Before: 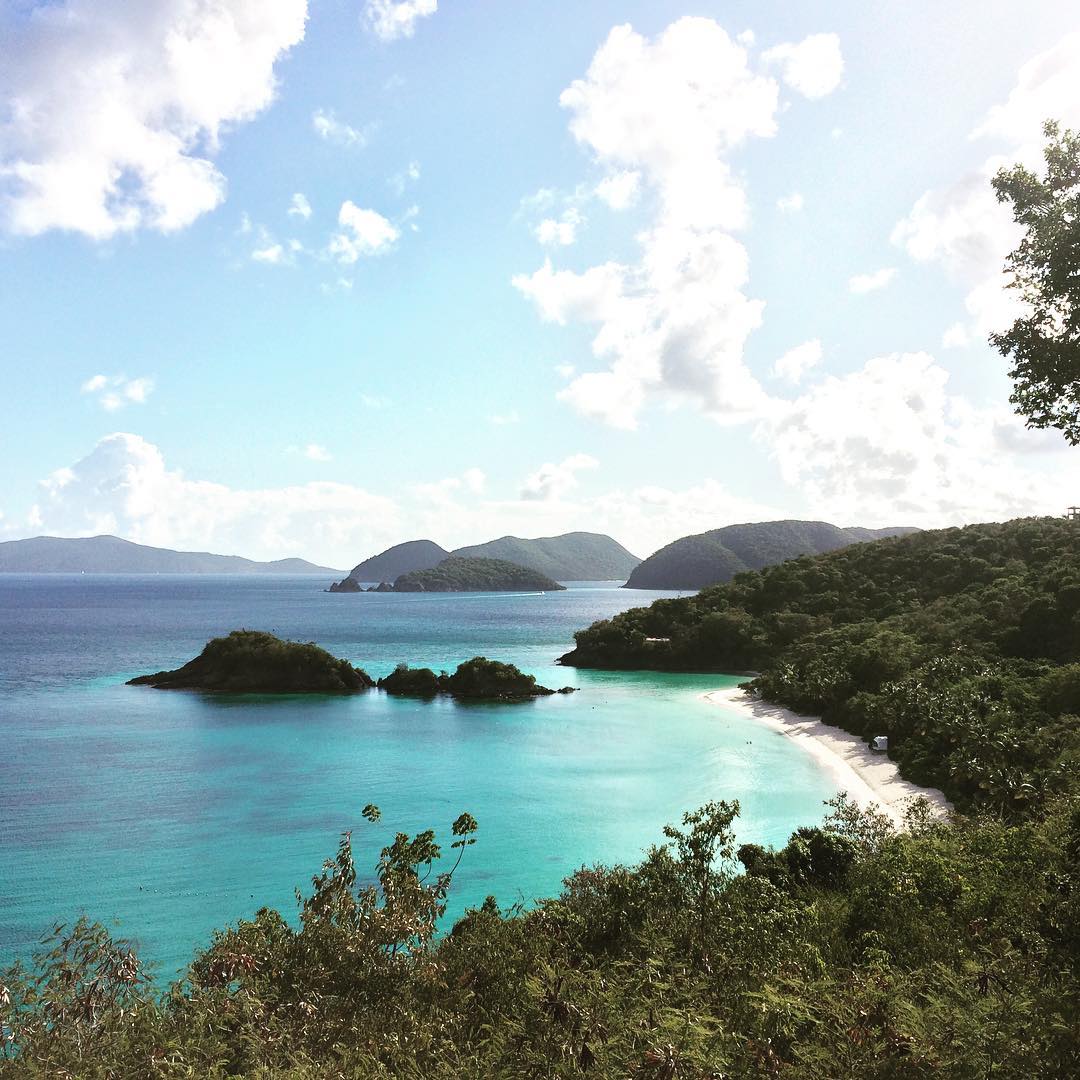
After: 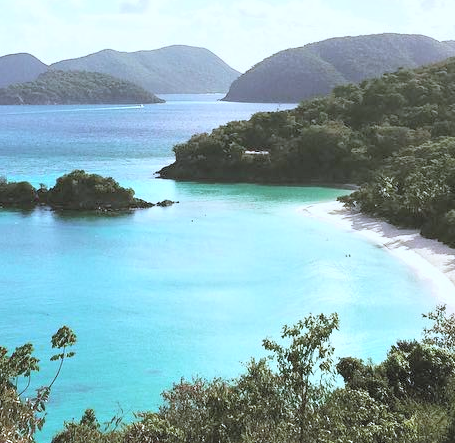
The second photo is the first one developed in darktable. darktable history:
crop: left 37.221%, top 45.169%, right 20.63%, bottom 13.777%
white balance: red 0.931, blue 1.11
contrast brightness saturation: brightness 0.28
